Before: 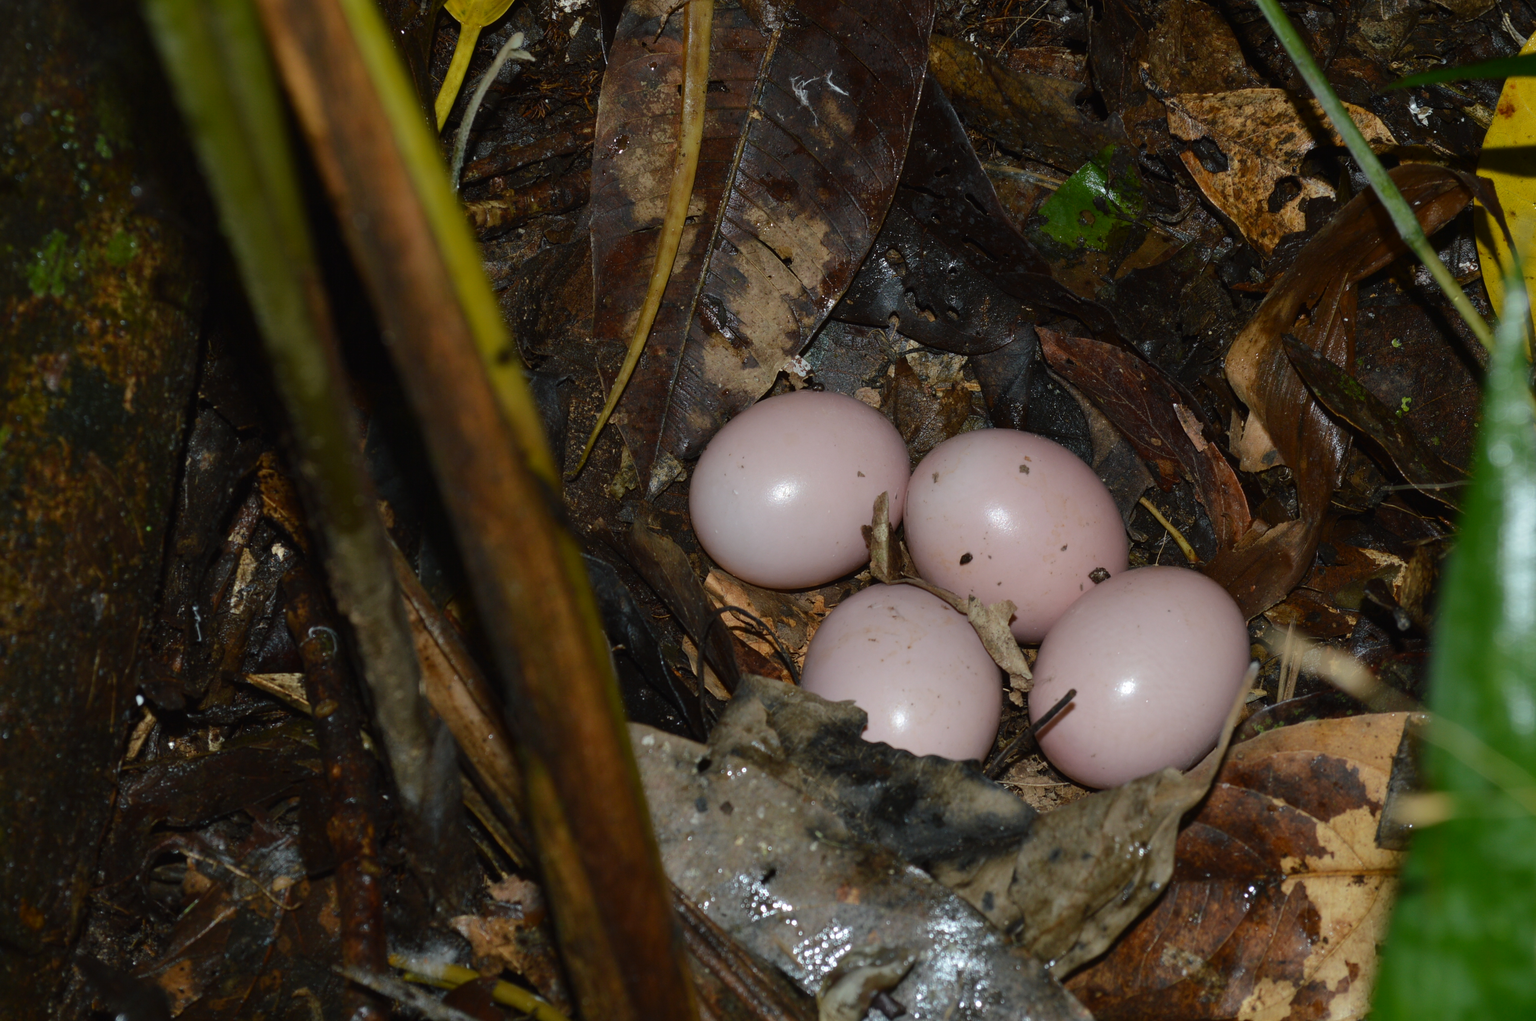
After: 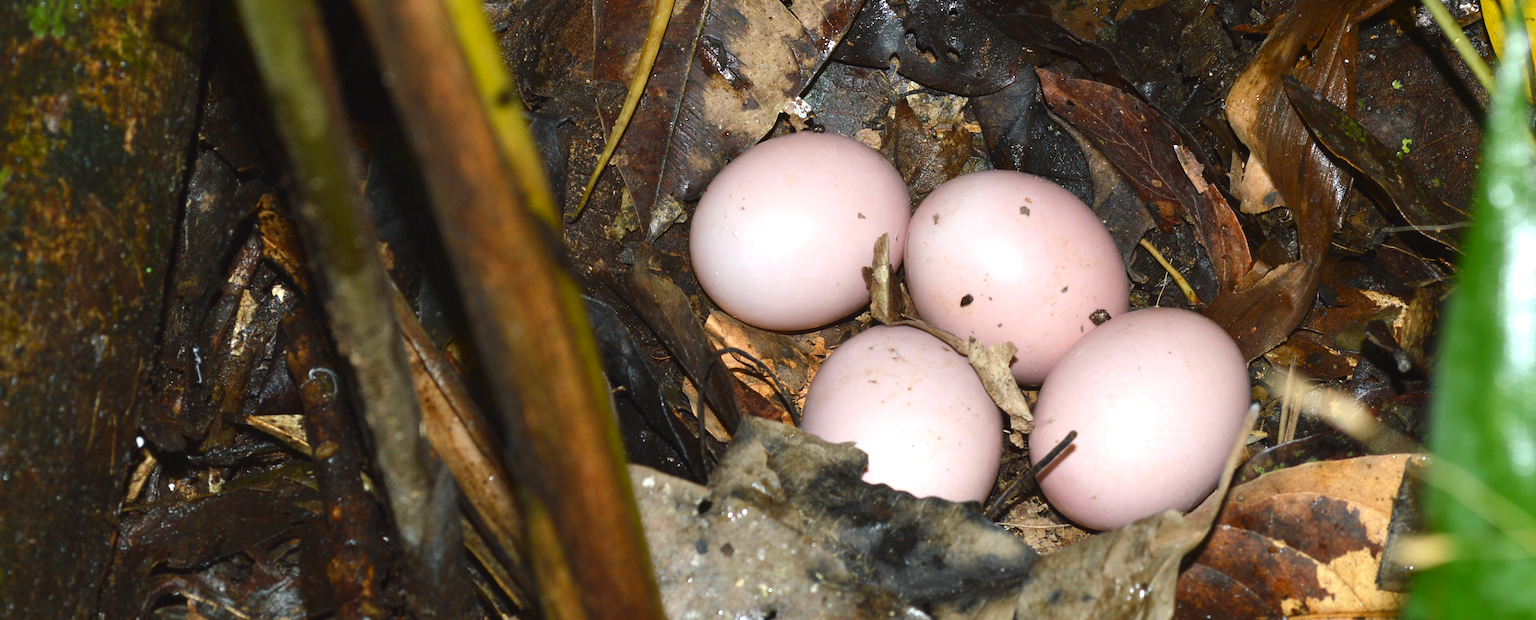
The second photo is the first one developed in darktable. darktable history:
crop and rotate: top 25.357%, bottom 13.942%
exposure: exposure 1.25 EV, compensate exposure bias true, compensate highlight preservation false
